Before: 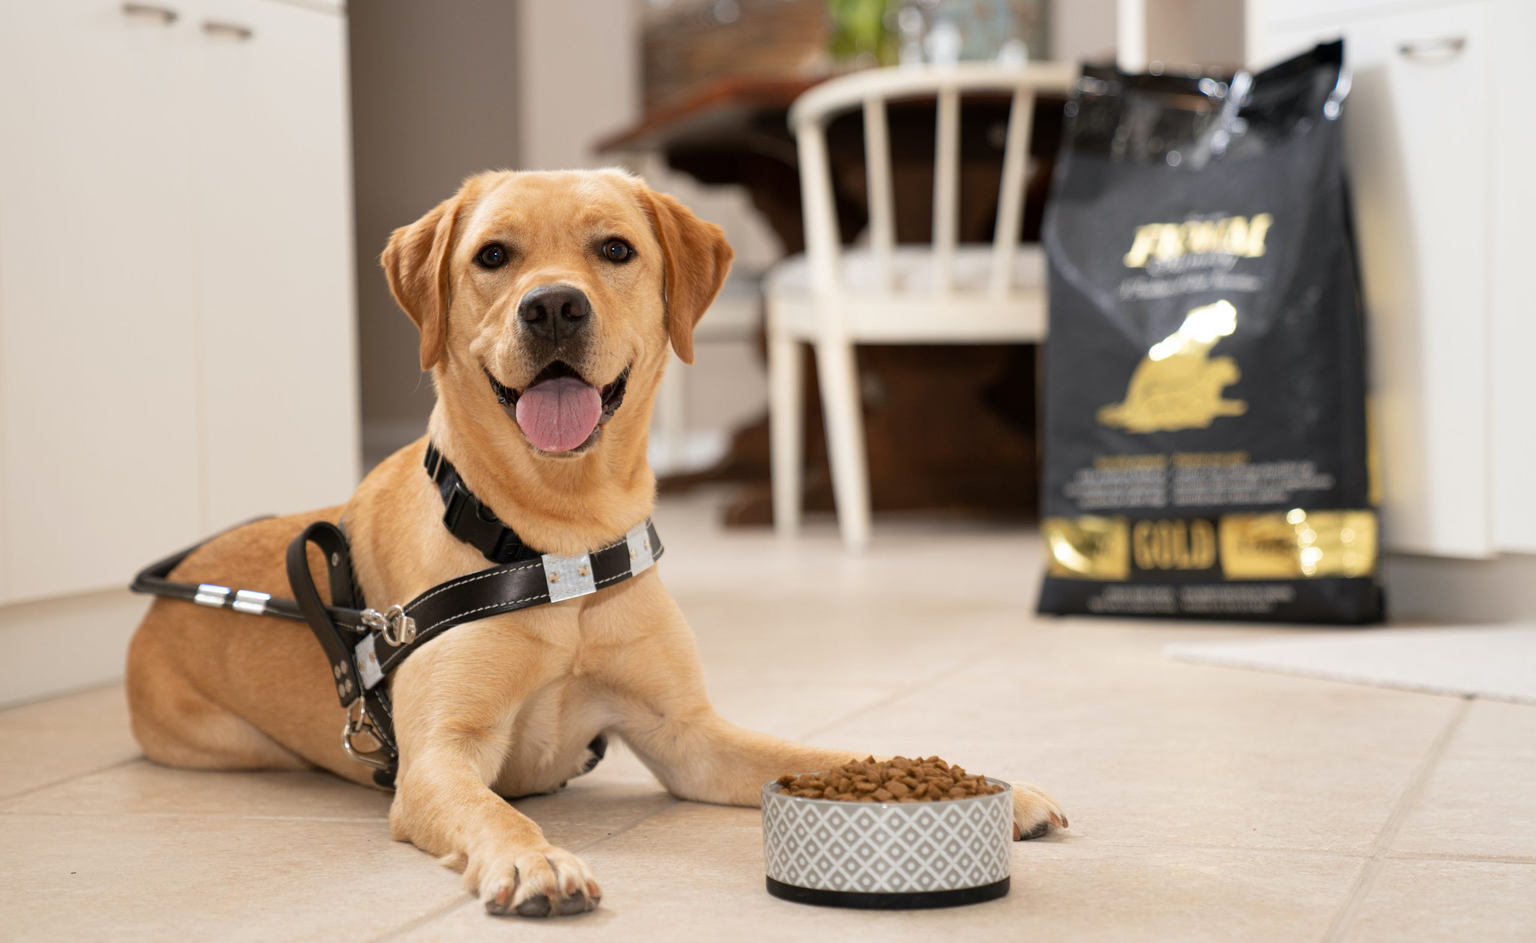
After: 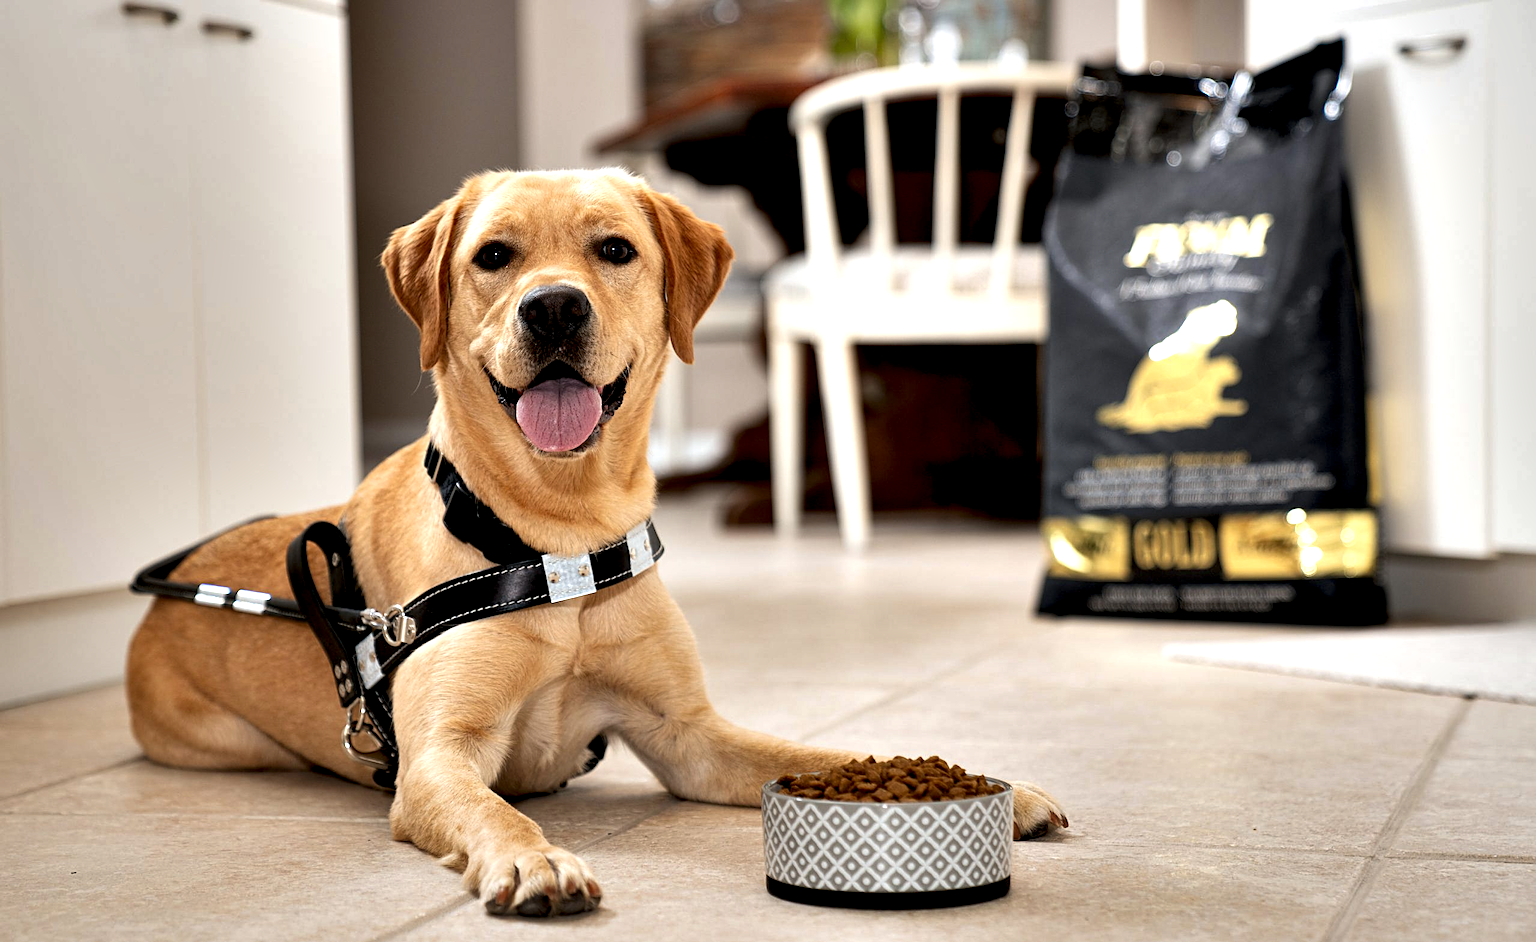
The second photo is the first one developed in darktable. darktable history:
sharpen: on, module defaults
local contrast: highlights 105%, shadows 98%, detail 119%, midtone range 0.2
contrast equalizer: octaves 7, y [[0.6 ×6], [0.55 ×6], [0 ×6], [0 ×6], [0 ×6]]
shadows and highlights: soften with gaussian
